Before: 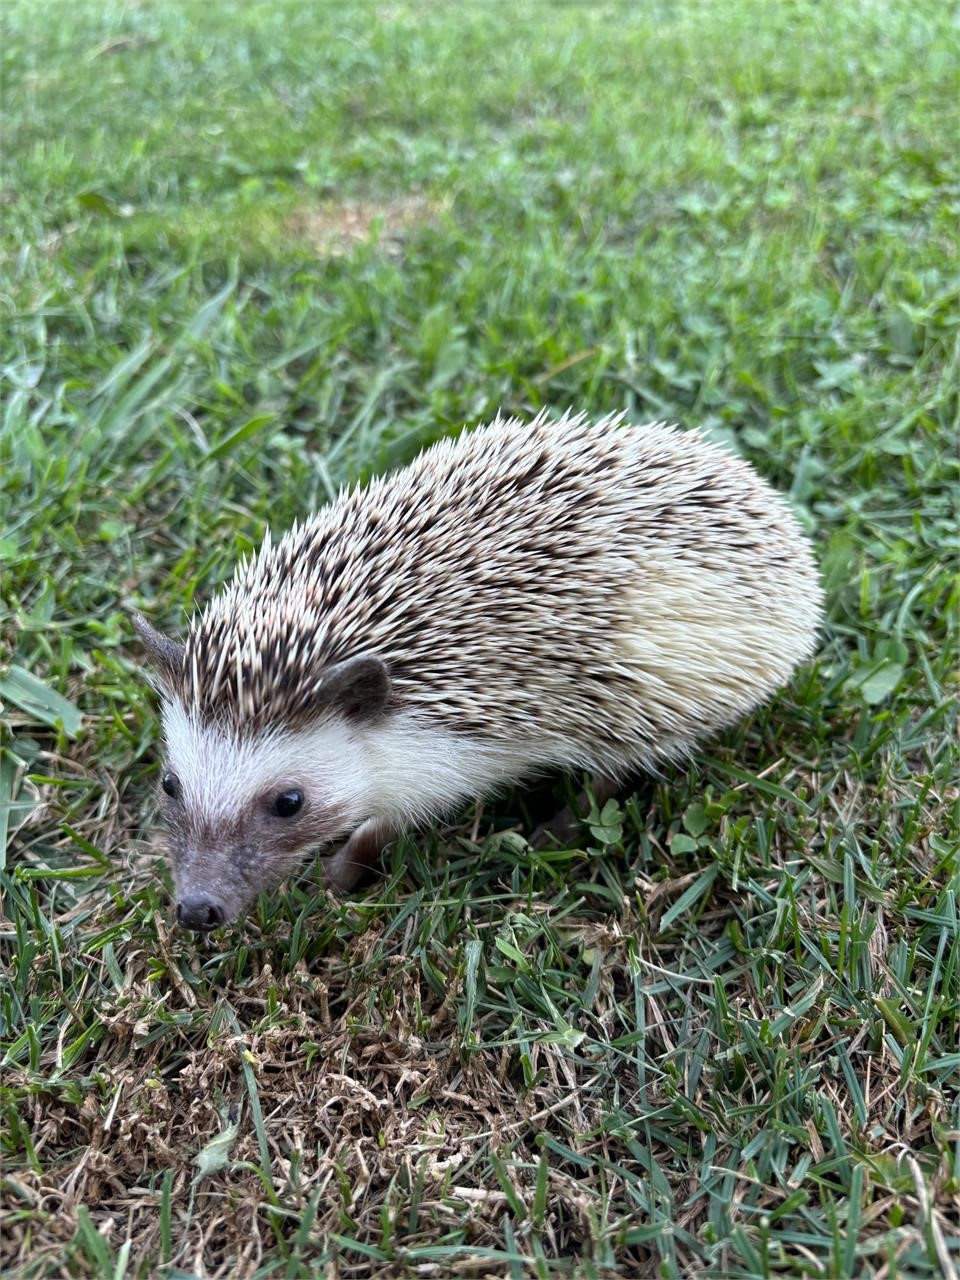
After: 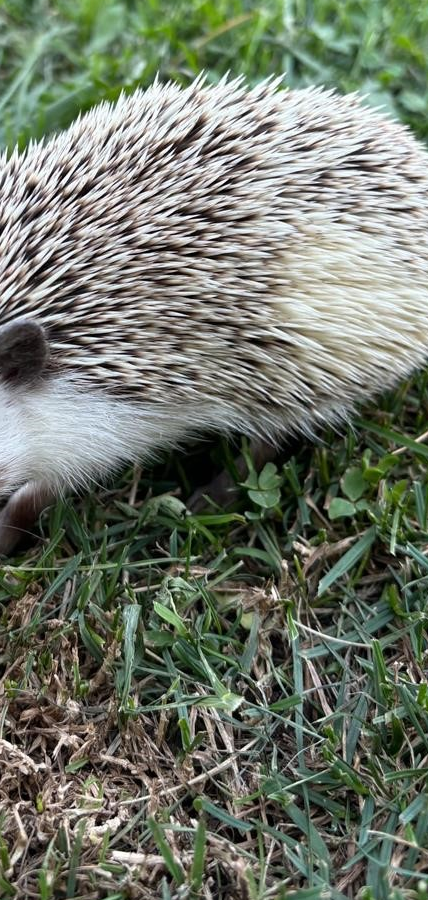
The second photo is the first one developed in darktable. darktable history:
crop: left 35.629%, top 26.257%, right 19.781%, bottom 3.402%
